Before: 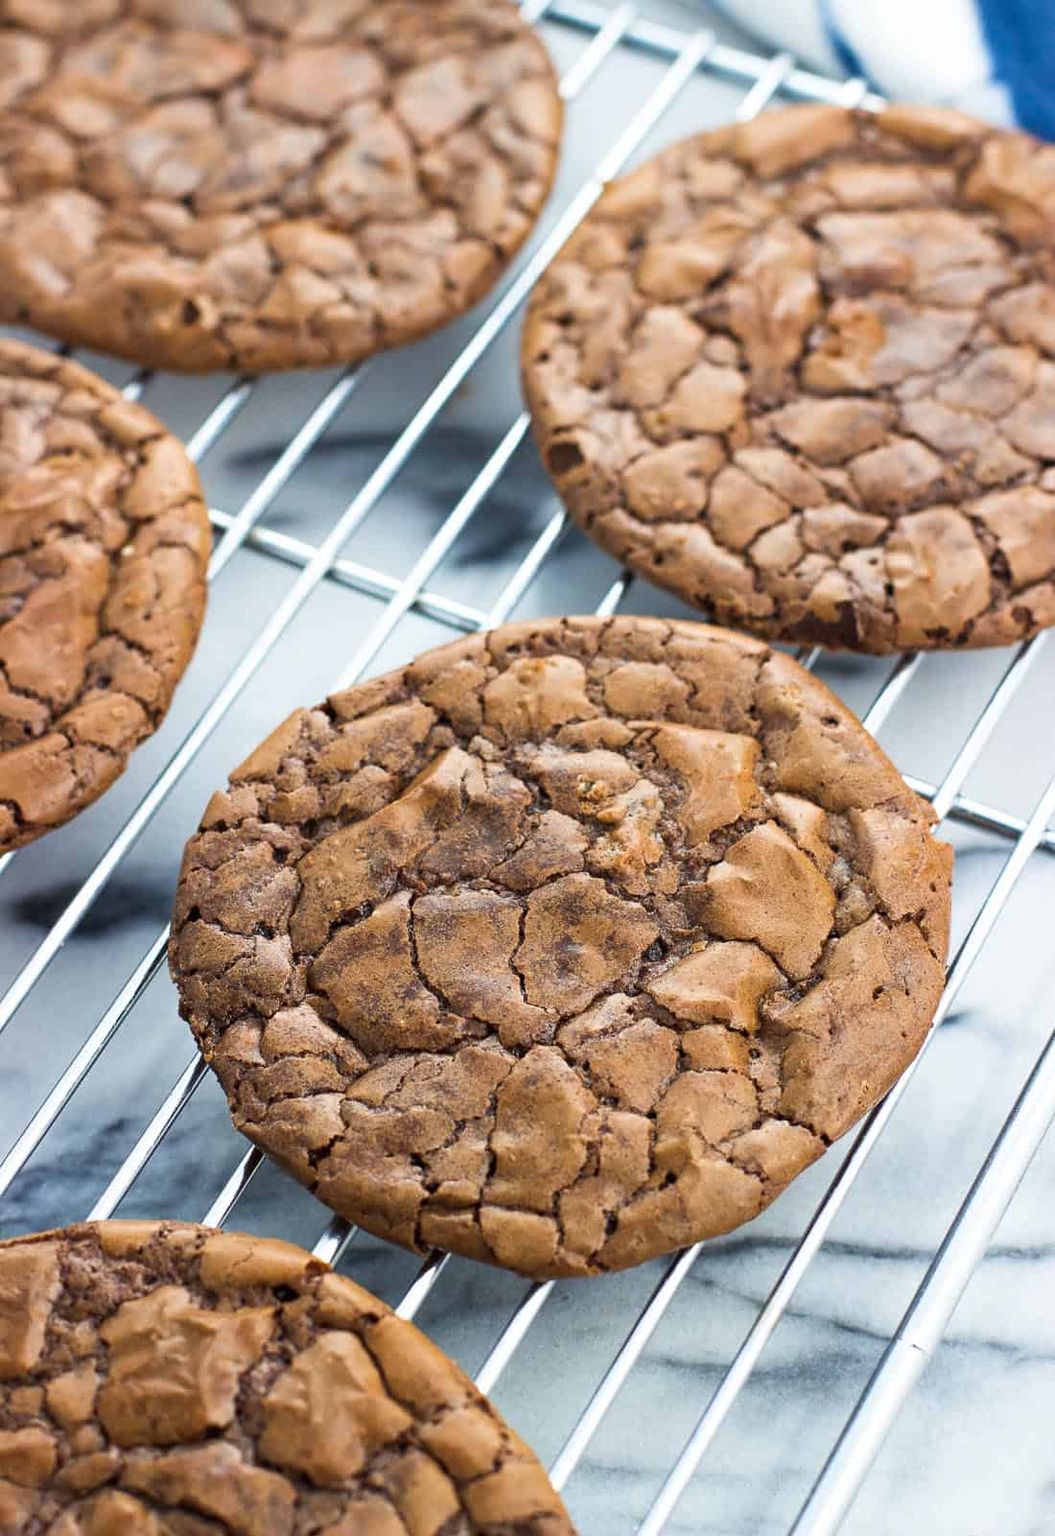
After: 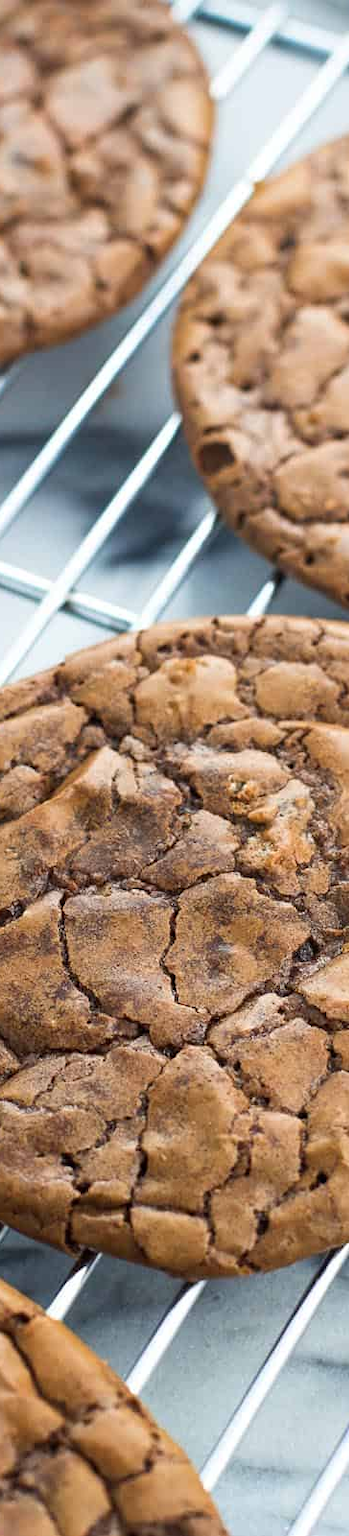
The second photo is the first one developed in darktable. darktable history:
crop: left 33.118%, right 33.736%
